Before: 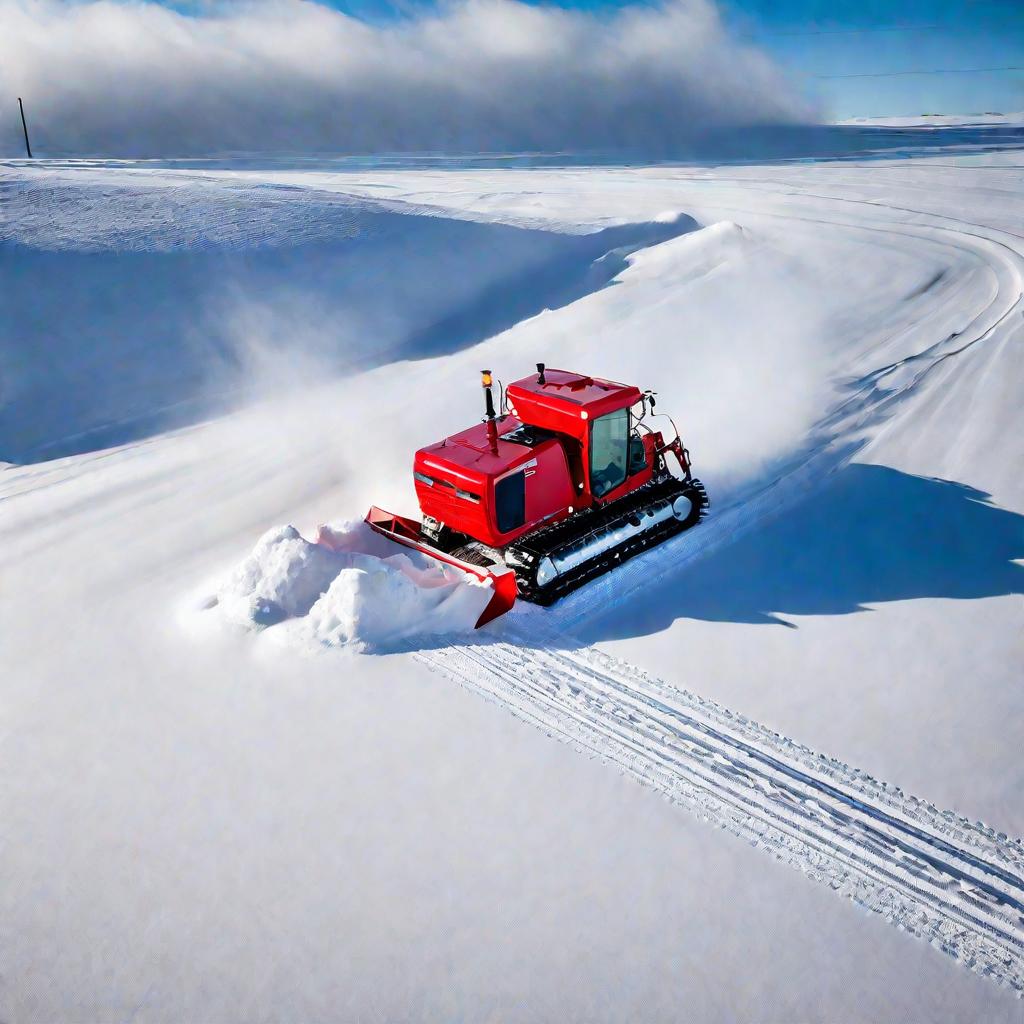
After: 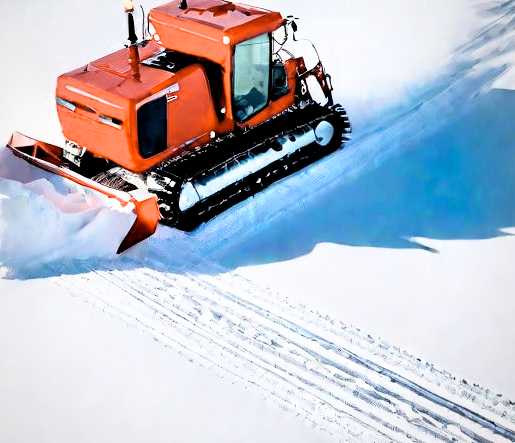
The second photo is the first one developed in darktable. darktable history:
filmic rgb: black relative exposure -3.86 EV, white relative exposure 3.48 EV, hardness 2.63, contrast 1.103
exposure: black level correction 0.001, exposure 1.129 EV, compensate exposure bias true, compensate highlight preservation false
vignetting: brightness -0.167
crop: left 35.03%, top 36.625%, right 14.663%, bottom 20.057%
color zones: curves: ch0 [(0.018, 0.548) (0.197, 0.654) (0.425, 0.447) (0.605, 0.658) (0.732, 0.579)]; ch1 [(0.105, 0.531) (0.224, 0.531) (0.386, 0.39) (0.618, 0.456) (0.732, 0.456) (0.956, 0.421)]; ch2 [(0.039, 0.583) (0.215, 0.465) (0.399, 0.544) (0.465, 0.548) (0.614, 0.447) (0.724, 0.43) (0.882, 0.623) (0.956, 0.632)]
shadows and highlights: shadows 35, highlights -35, soften with gaussian
